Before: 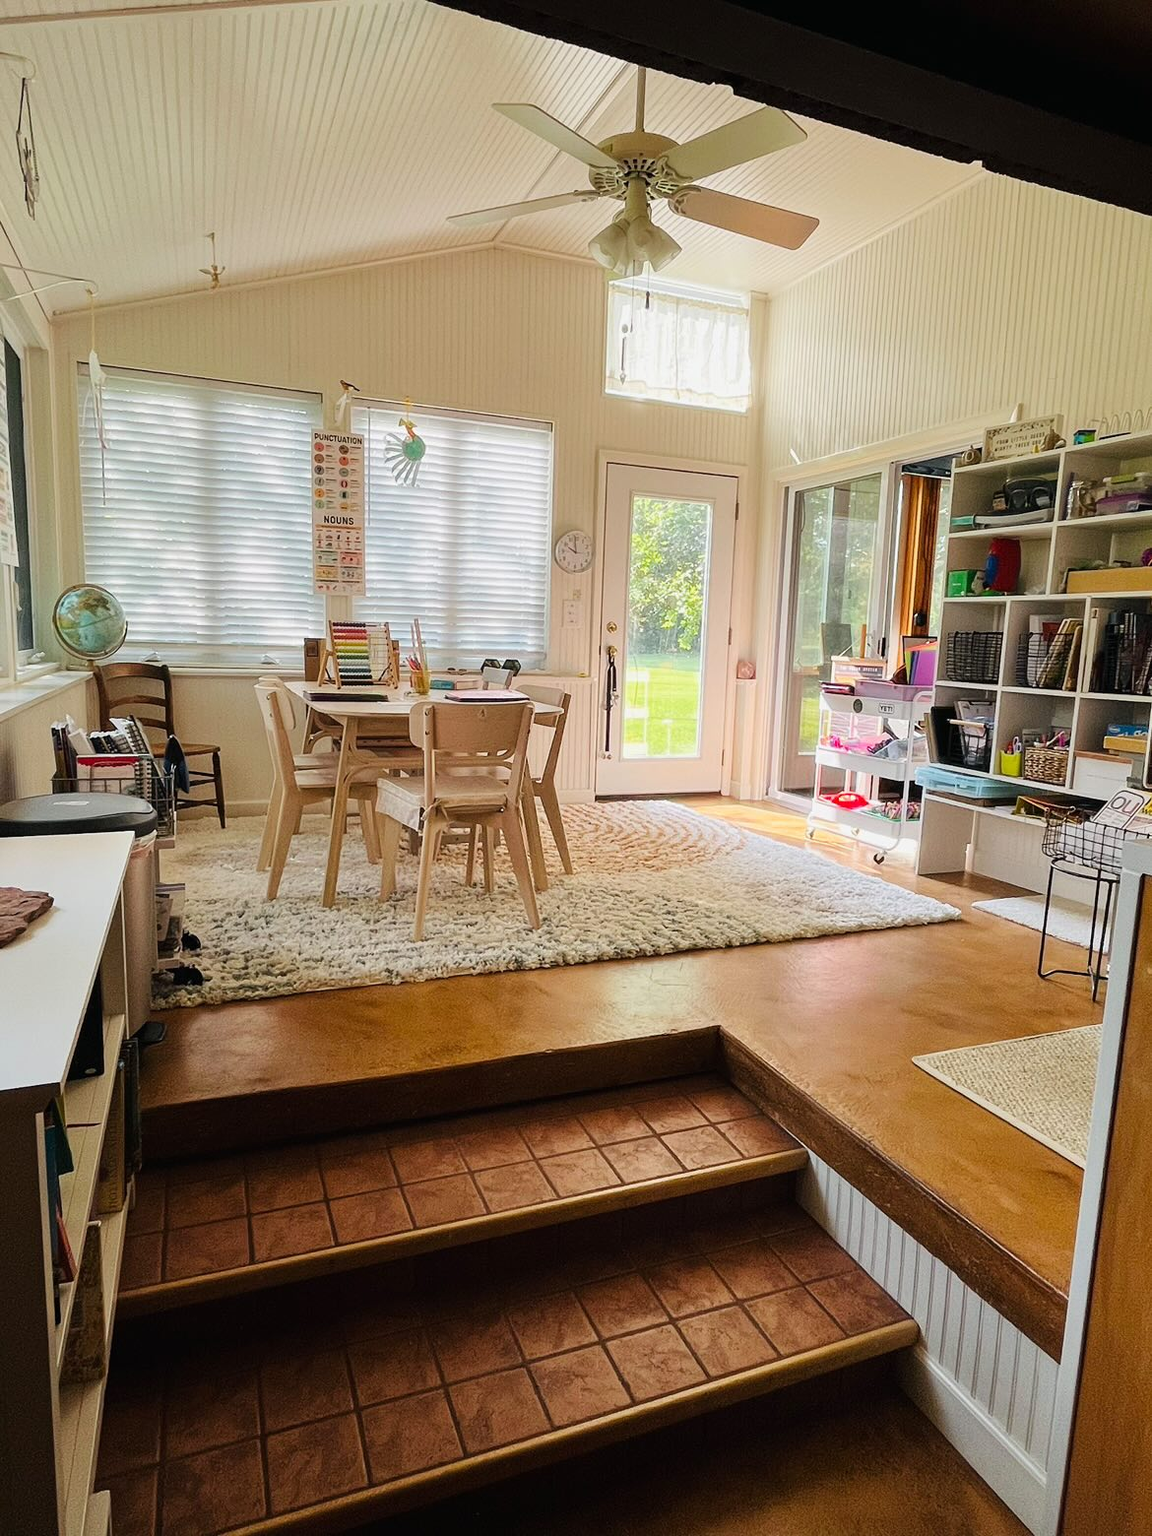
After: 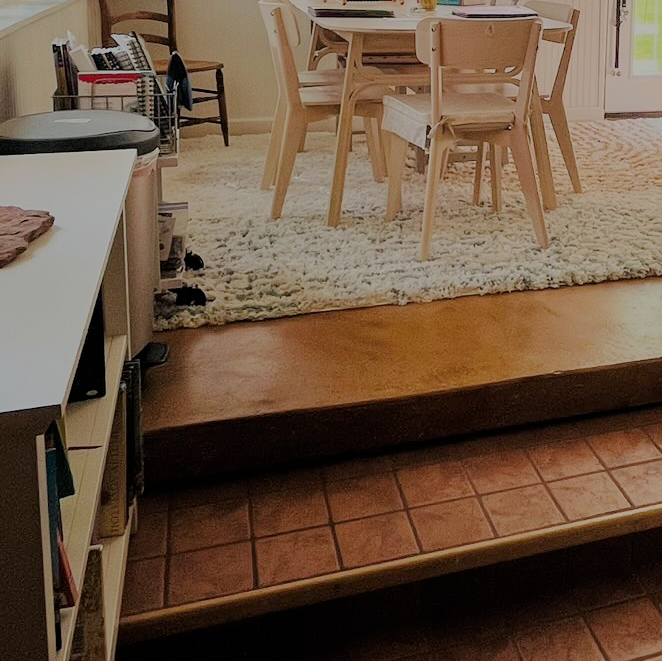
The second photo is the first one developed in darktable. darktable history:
crop: top 44.609%, right 43.376%, bottom 12.965%
filmic rgb: middle gray luminance 2.74%, black relative exposure -9.9 EV, white relative exposure 6.99 EV, threshold 2.94 EV, dynamic range scaling 10.42%, target black luminance 0%, hardness 3.16, latitude 44.42%, contrast 0.677, highlights saturation mix 6.37%, shadows ↔ highlights balance 13.95%, enable highlight reconstruction true
